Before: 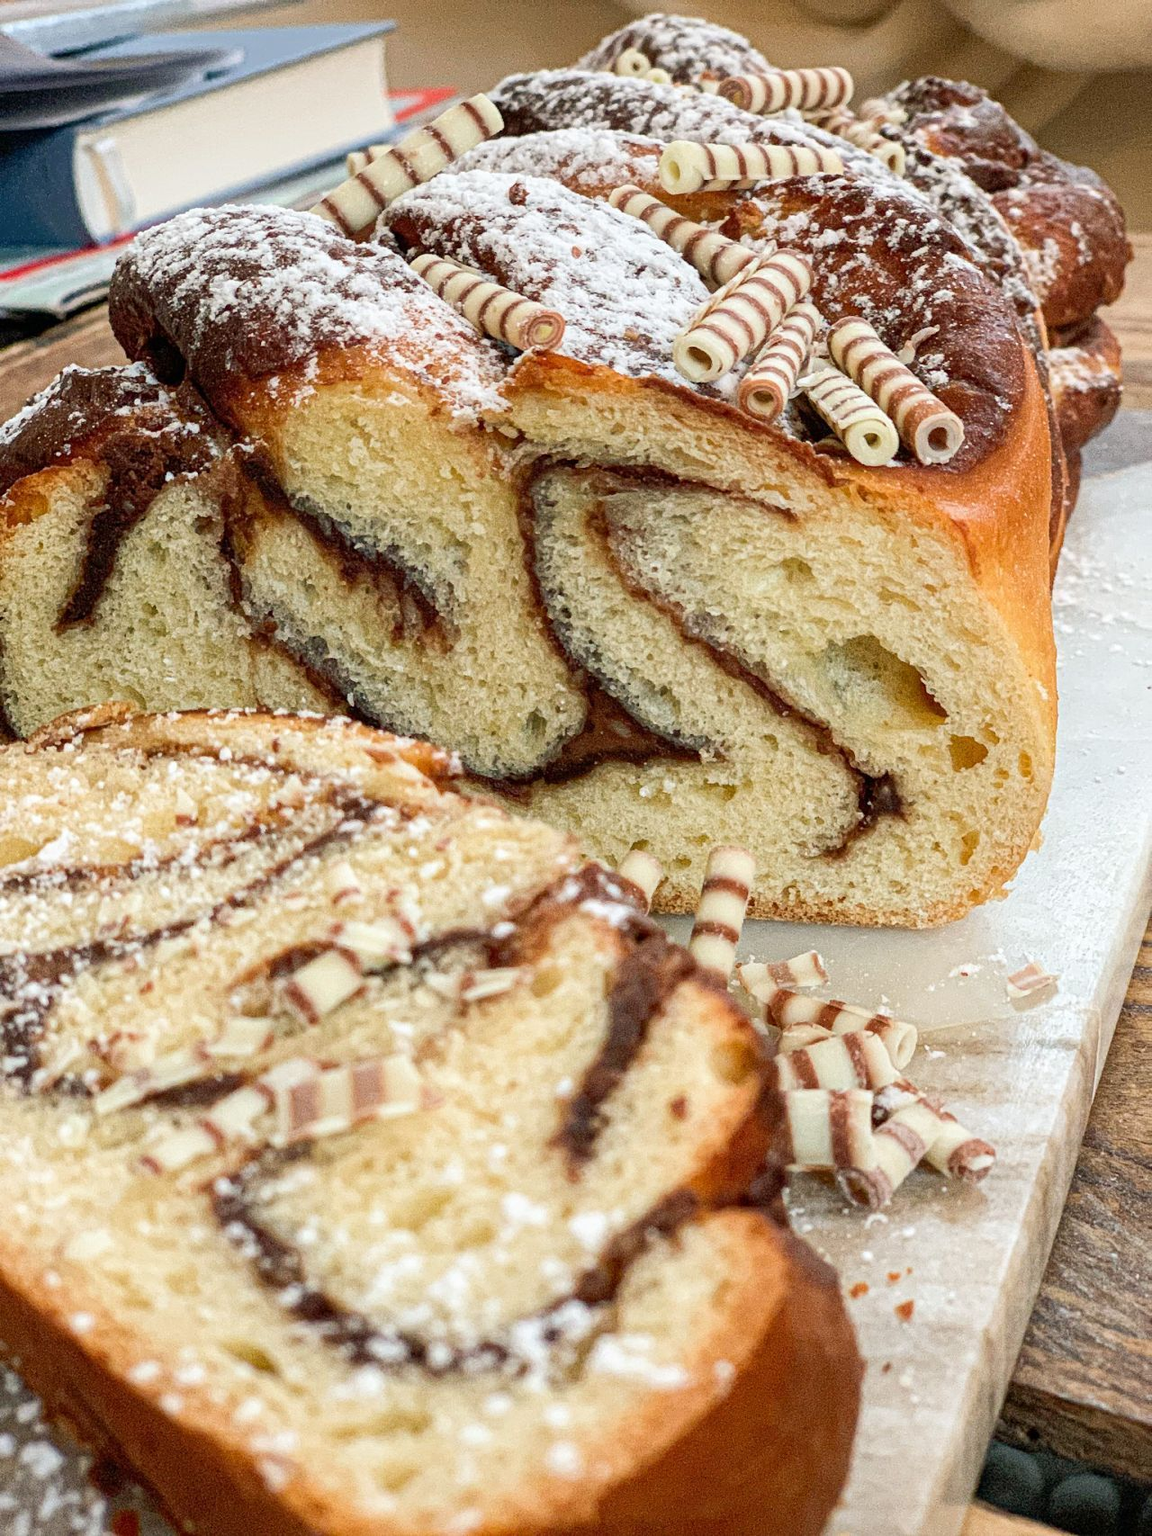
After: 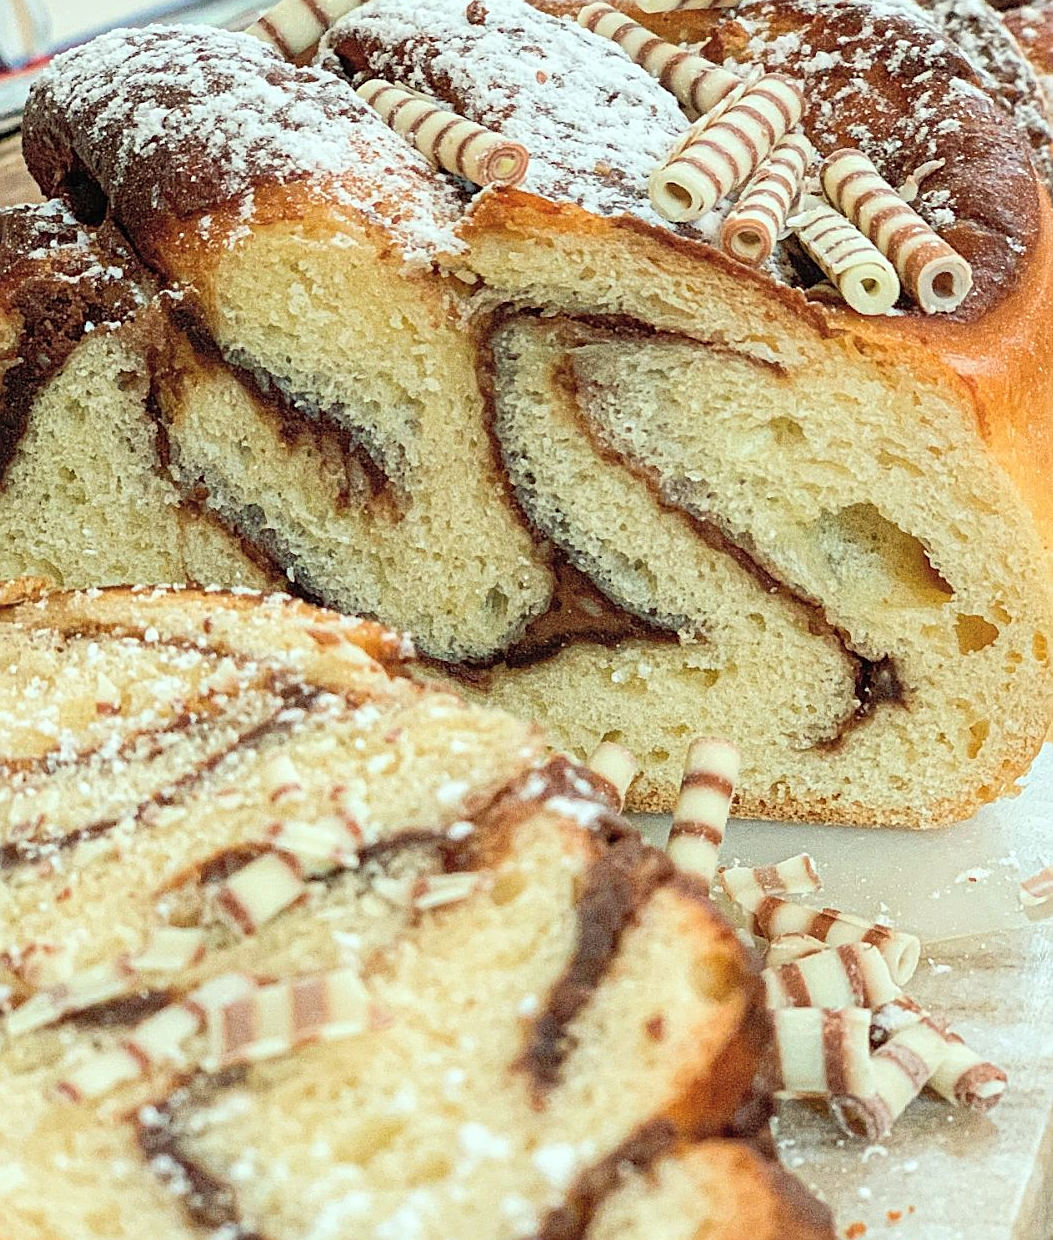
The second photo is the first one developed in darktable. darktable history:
sharpen: on, module defaults
color correction: highlights a* -6.58, highlights b* 0.837
crop: left 7.75%, top 11.931%, right 9.962%, bottom 15.409%
contrast brightness saturation: brightness 0.138
